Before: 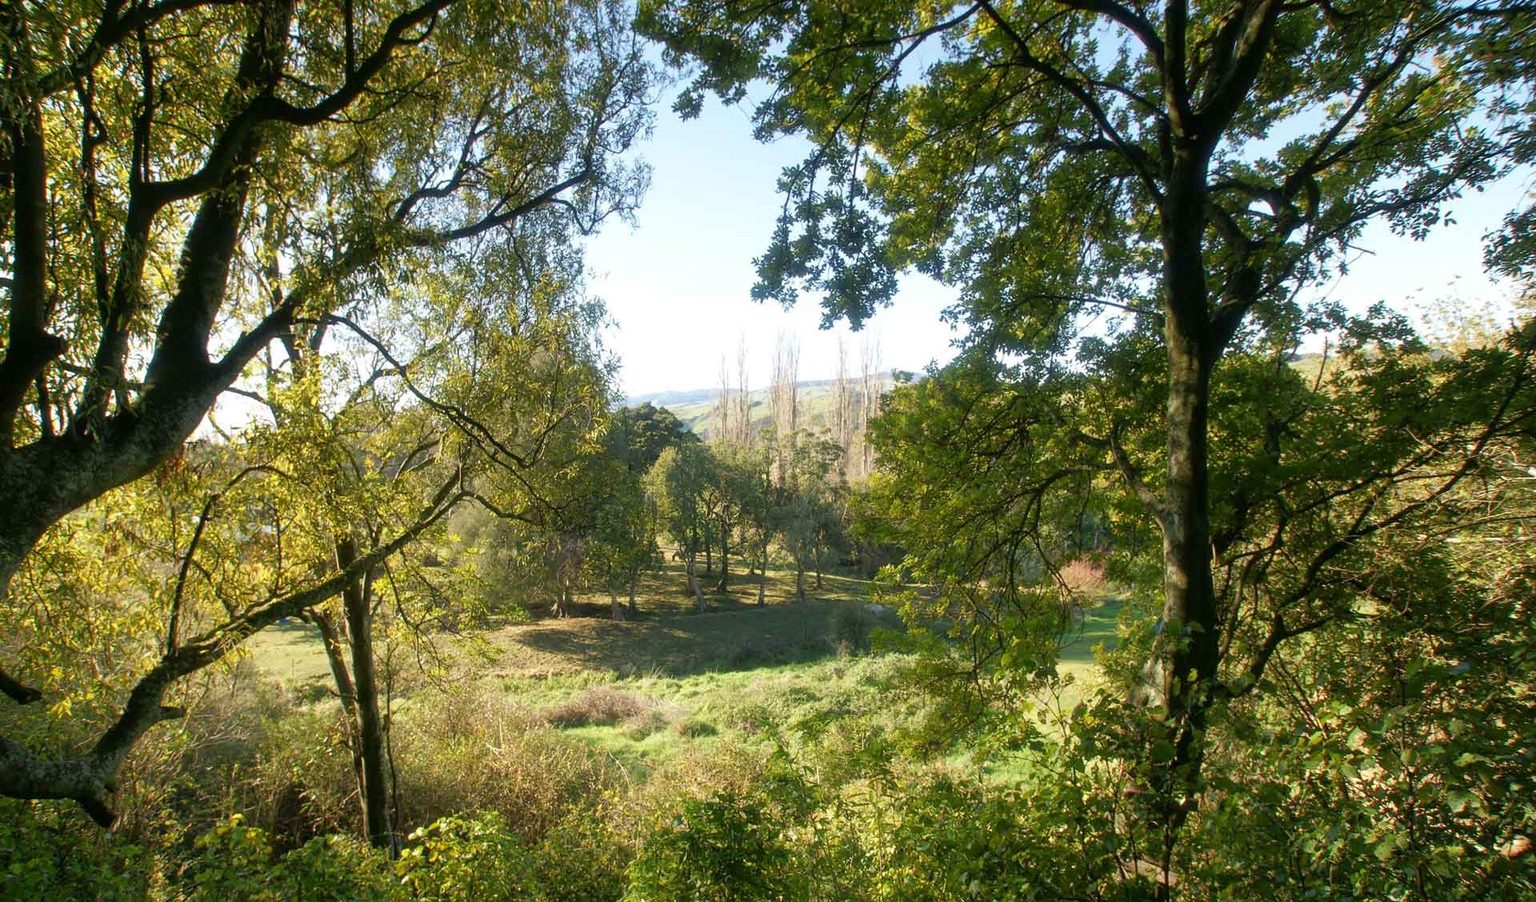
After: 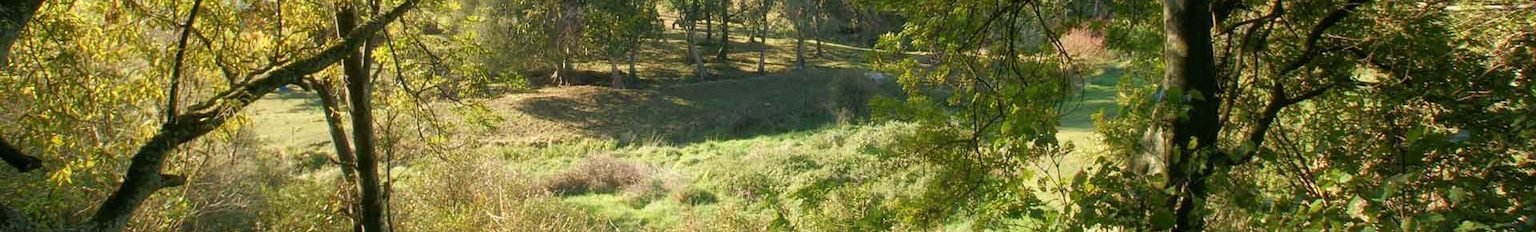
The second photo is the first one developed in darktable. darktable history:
crop and rotate: top 59.083%, bottom 15.174%
